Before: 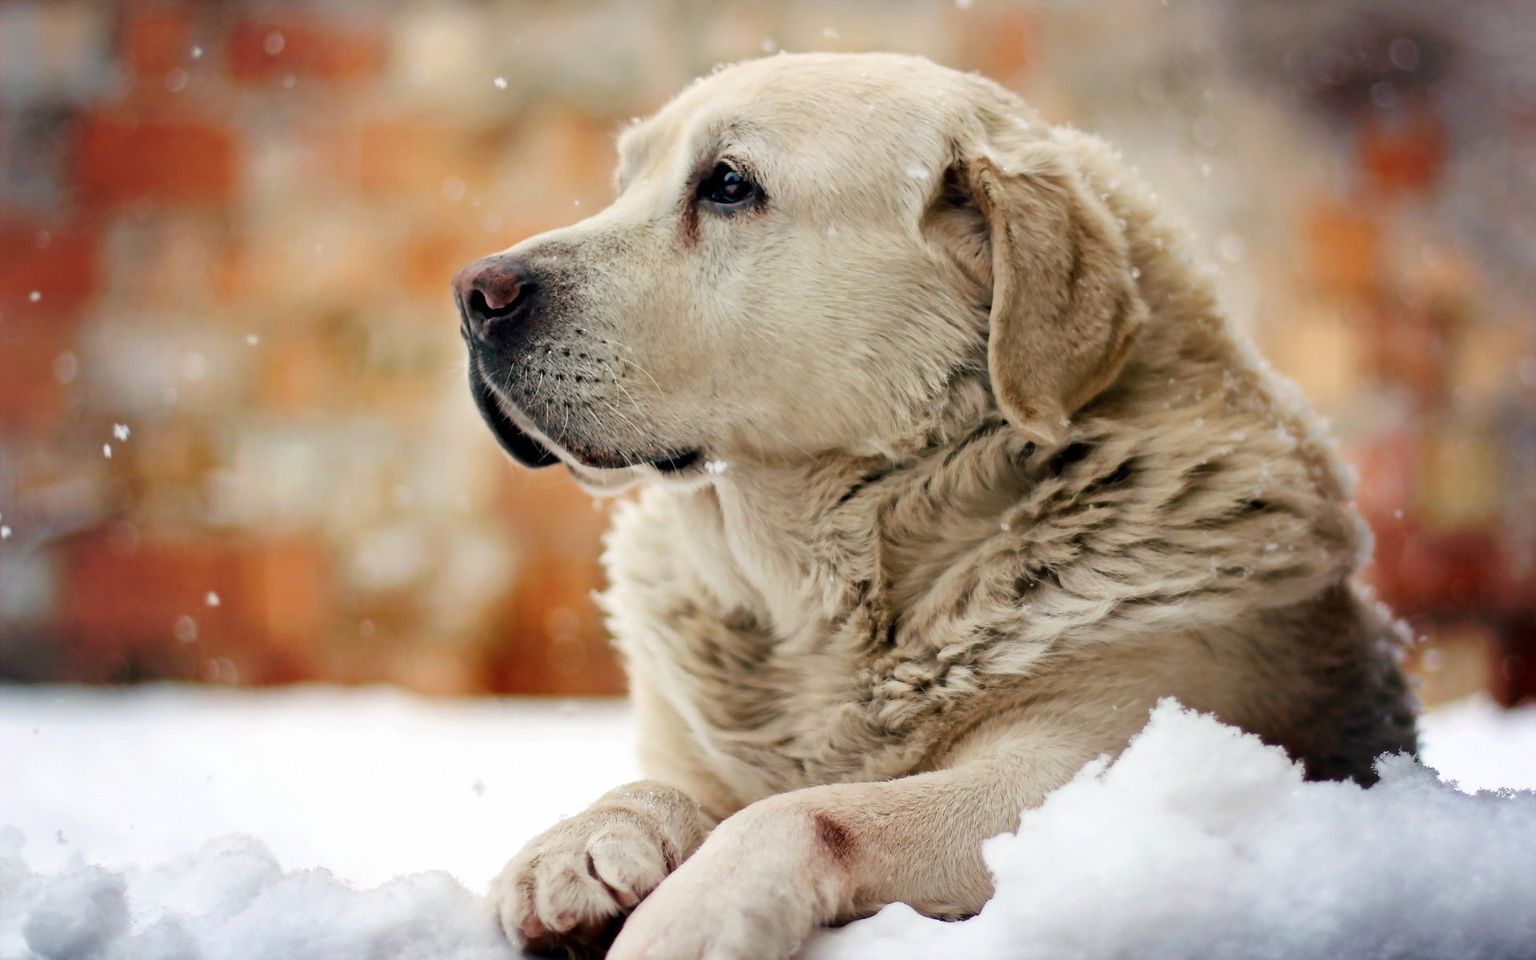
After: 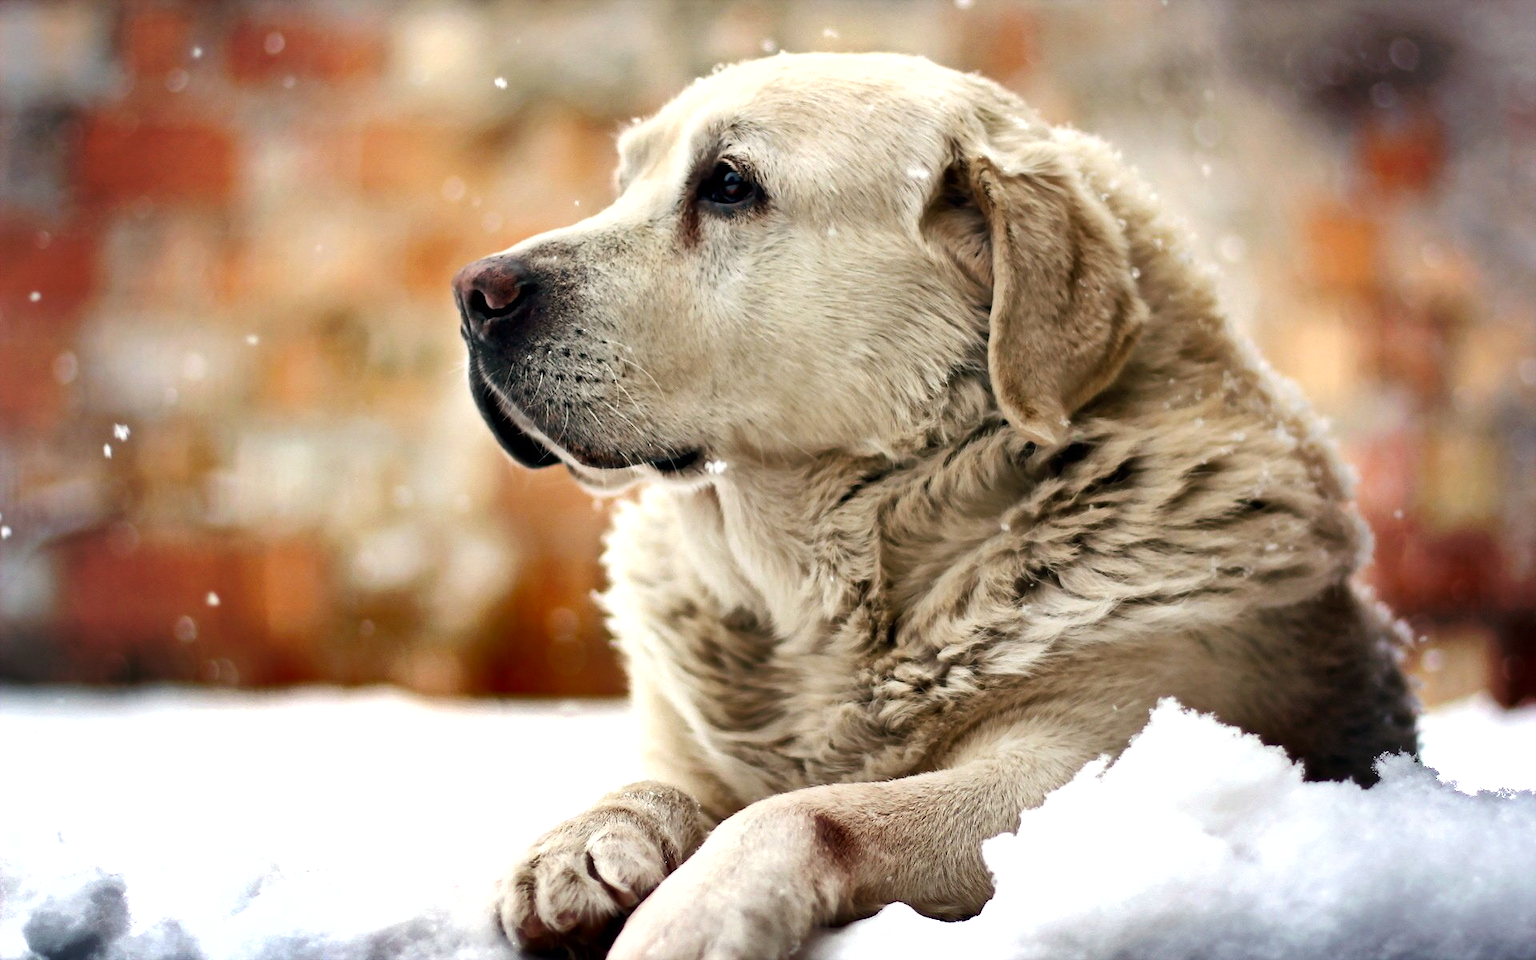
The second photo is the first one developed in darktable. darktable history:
tone equalizer: -8 EV -0.455 EV, -7 EV -0.391 EV, -6 EV -0.333 EV, -5 EV -0.214 EV, -3 EV 0.213 EV, -2 EV 0.329 EV, -1 EV 0.403 EV, +0 EV 0.391 EV, edges refinement/feathering 500, mask exposure compensation -1.57 EV, preserve details no
shadows and highlights: radius 172.98, shadows 26.22, white point adjustment 3.09, highlights -68.68, shadows color adjustment 97.68%, soften with gaussian
